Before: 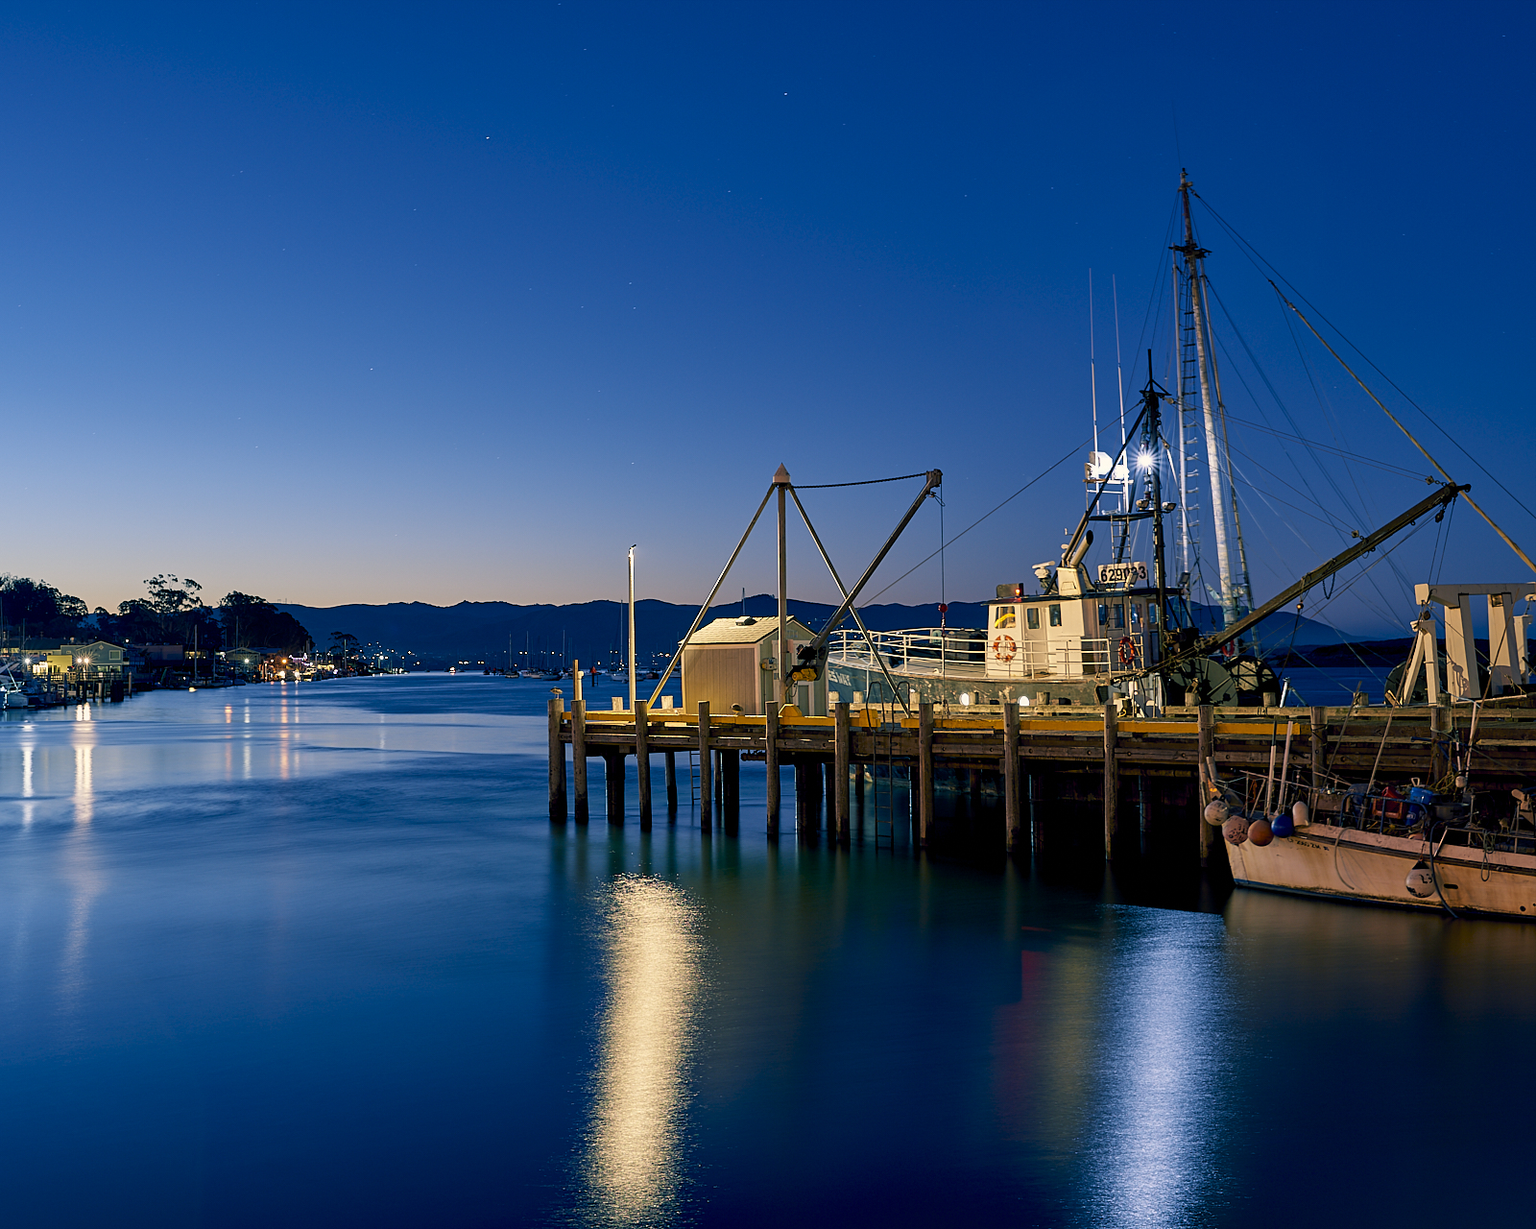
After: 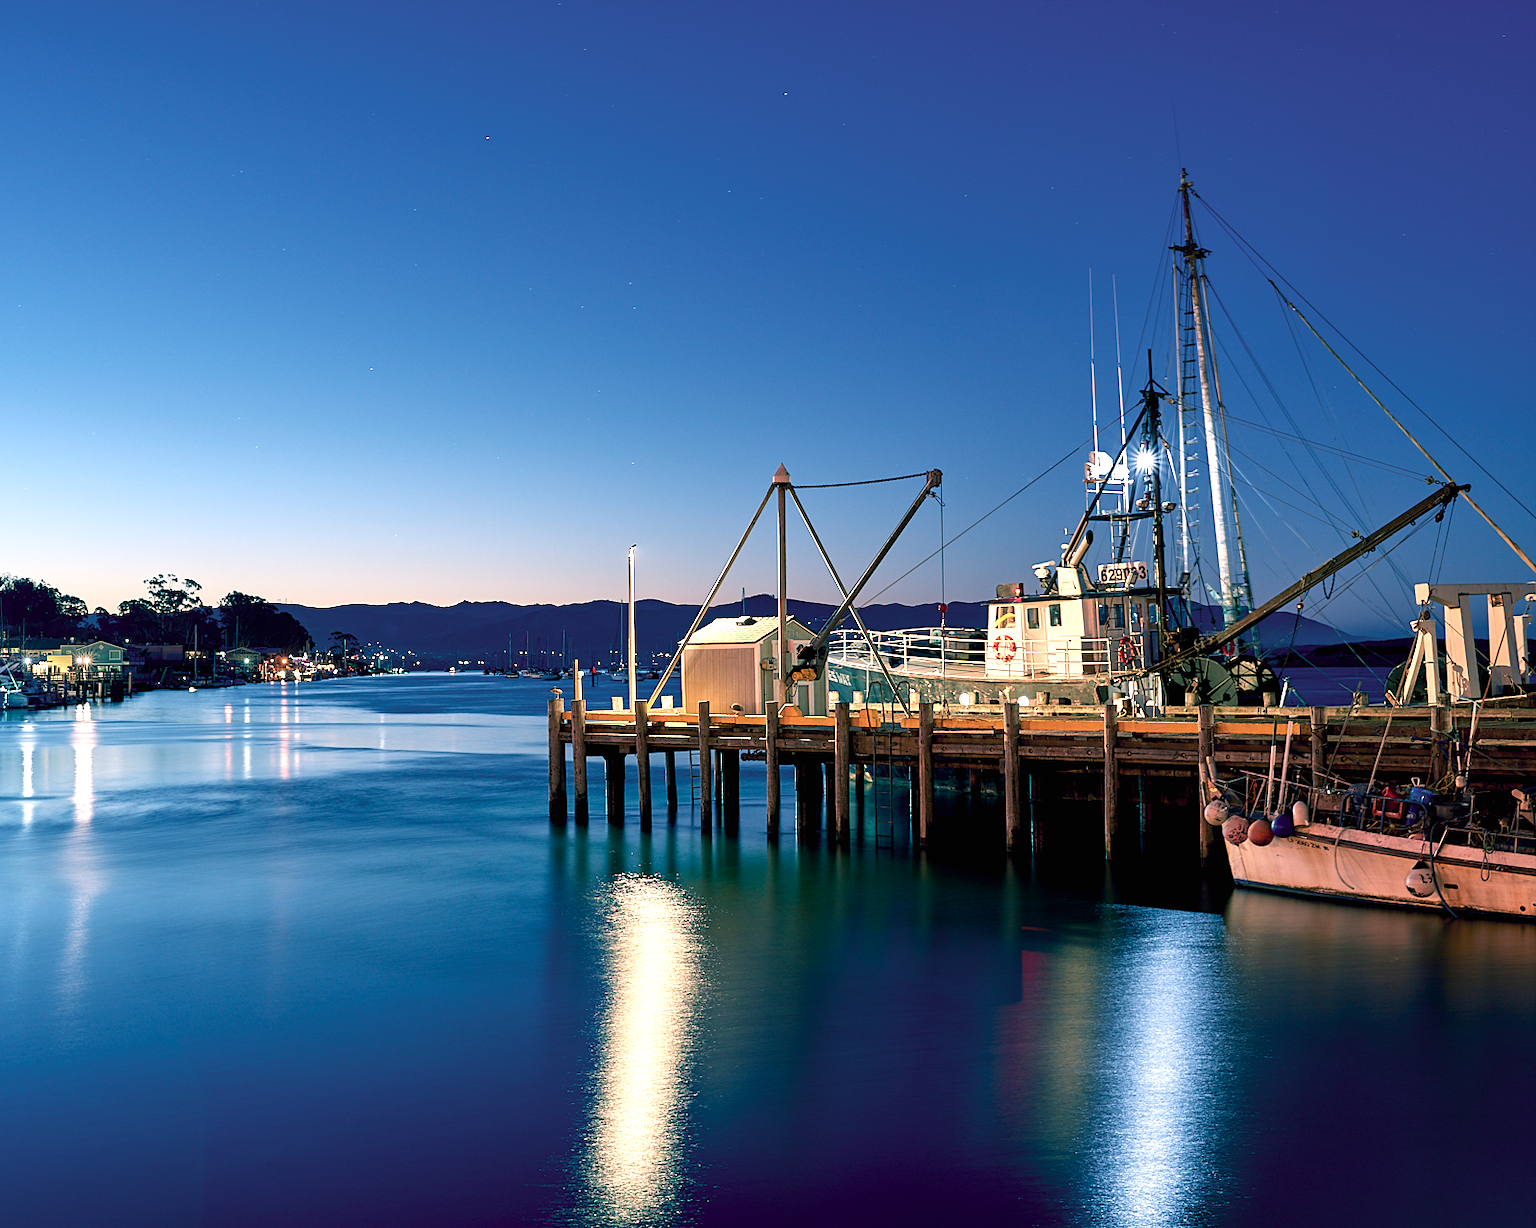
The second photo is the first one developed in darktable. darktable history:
color contrast: blue-yellow contrast 0.7
exposure: black level correction 0, exposure 0.953 EV, compensate exposure bias true, compensate highlight preservation false
